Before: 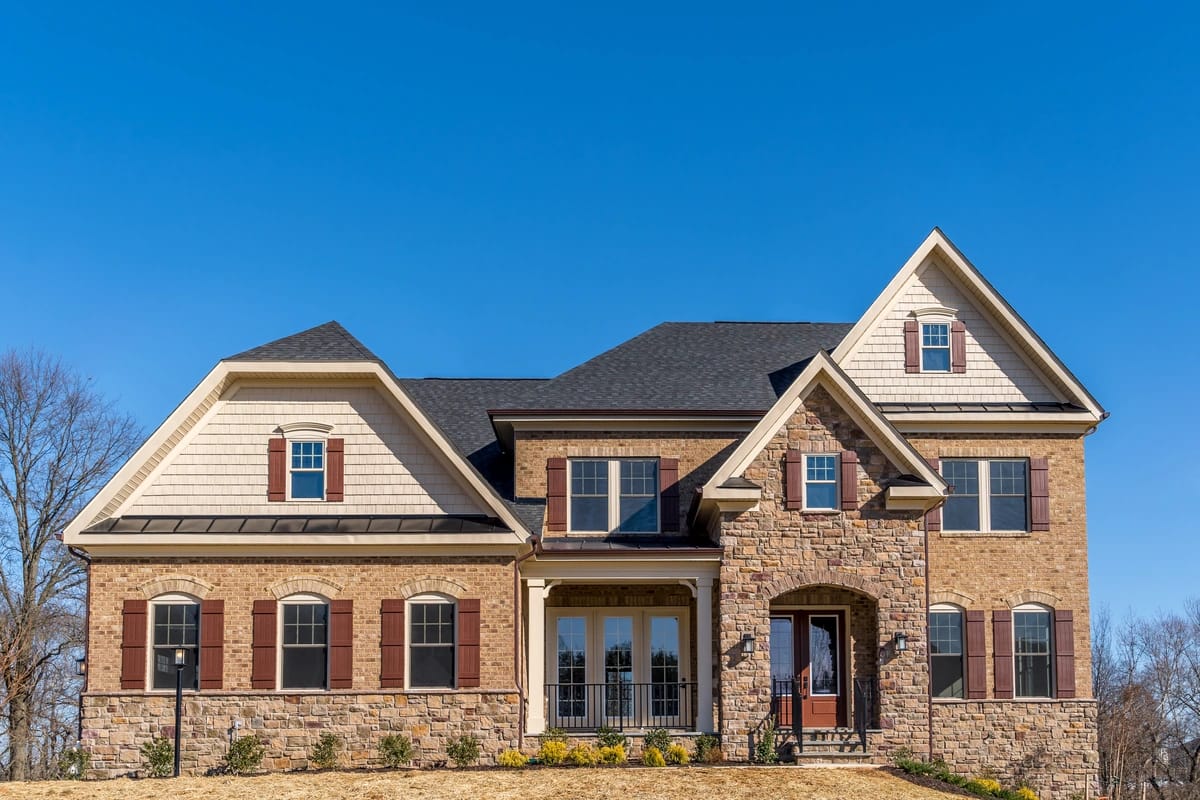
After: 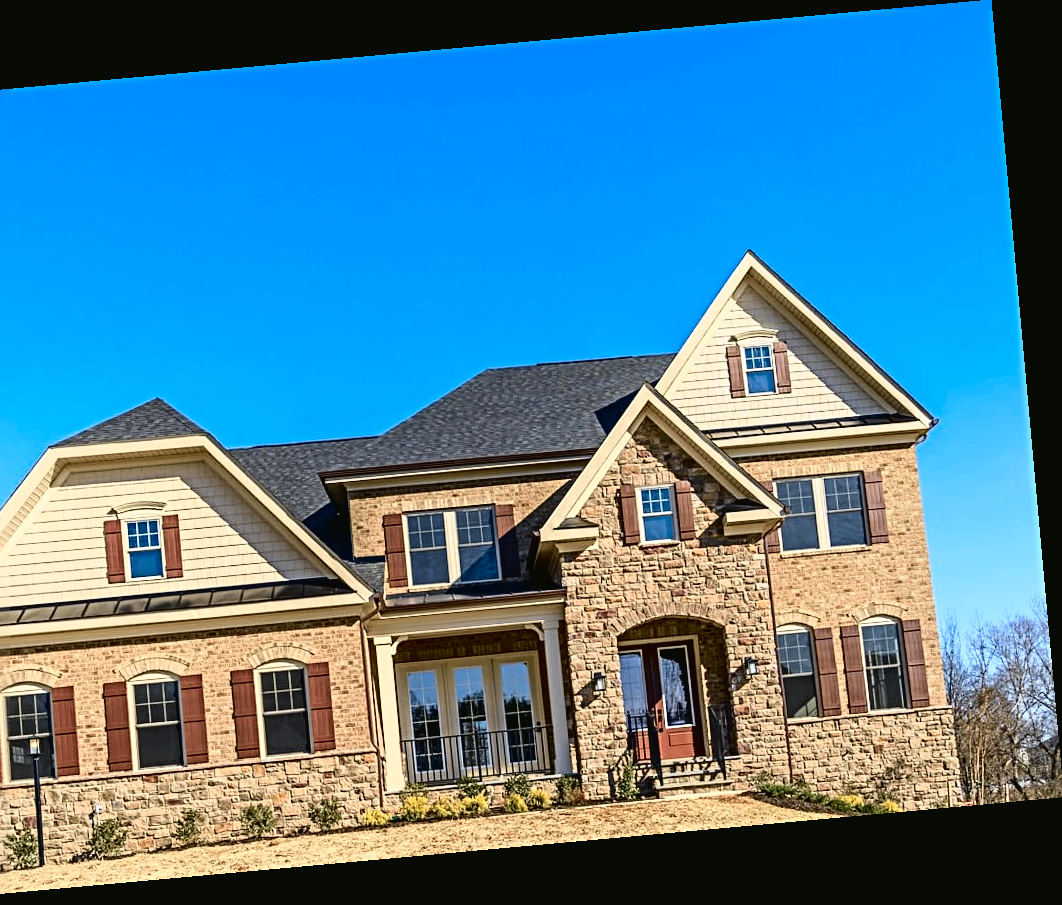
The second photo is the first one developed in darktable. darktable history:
rotate and perspective: rotation -5.2°, automatic cropping off
tone curve: curves: ch0 [(0, 0.023) (0.087, 0.065) (0.184, 0.168) (0.45, 0.54) (0.57, 0.683) (0.706, 0.841) (0.877, 0.948) (1, 0.984)]; ch1 [(0, 0) (0.388, 0.369) (0.447, 0.447) (0.505, 0.5) (0.534, 0.528) (0.57, 0.571) (0.592, 0.602) (0.644, 0.663) (1, 1)]; ch2 [(0, 0) (0.314, 0.223) (0.427, 0.405) (0.492, 0.496) (0.524, 0.547) (0.534, 0.57) (0.583, 0.605) (0.673, 0.667) (1, 1)], color space Lab, independent channels, preserve colors none
crop: left 16.145%
sharpen: radius 4
